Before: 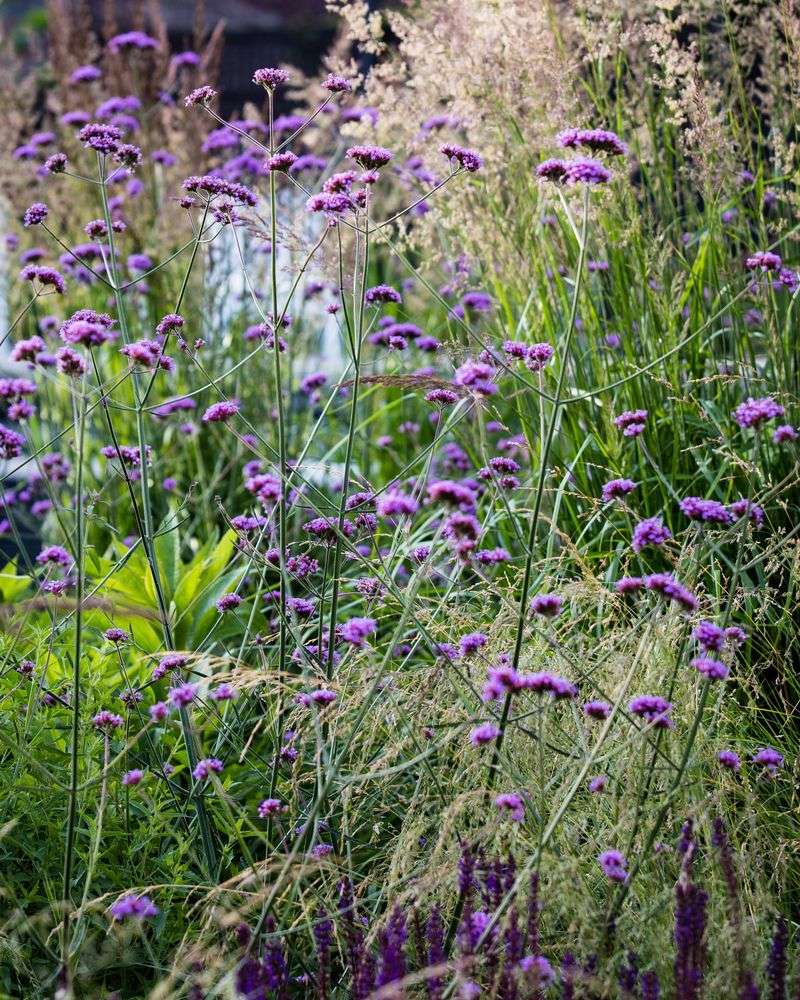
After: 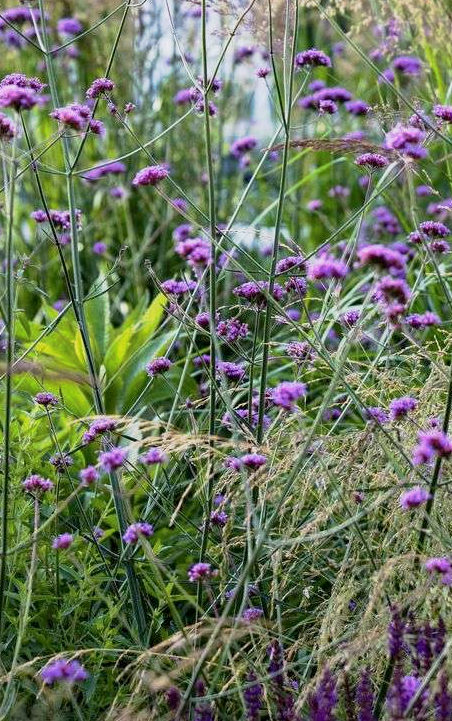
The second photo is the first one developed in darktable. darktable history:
crop: left 8.836%, top 23.607%, right 34.591%, bottom 4.262%
tone curve: curves: ch0 [(0.013, 0) (0.061, 0.068) (0.239, 0.256) (0.502, 0.505) (0.683, 0.676) (0.761, 0.773) (0.858, 0.858) (0.987, 0.945)]; ch1 [(0, 0) (0.172, 0.123) (0.304, 0.288) (0.414, 0.44) (0.472, 0.473) (0.502, 0.508) (0.521, 0.528) (0.583, 0.595) (0.654, 0.673) (0.728, 0.761) (1, 1)]; ch2 [(0, 0) (0.411, 0.424) (0.485, 0.476) (0.502, 0.502) (0.553, 0.557) (0.57, 0.576) (1, 1)], preserve colors none
